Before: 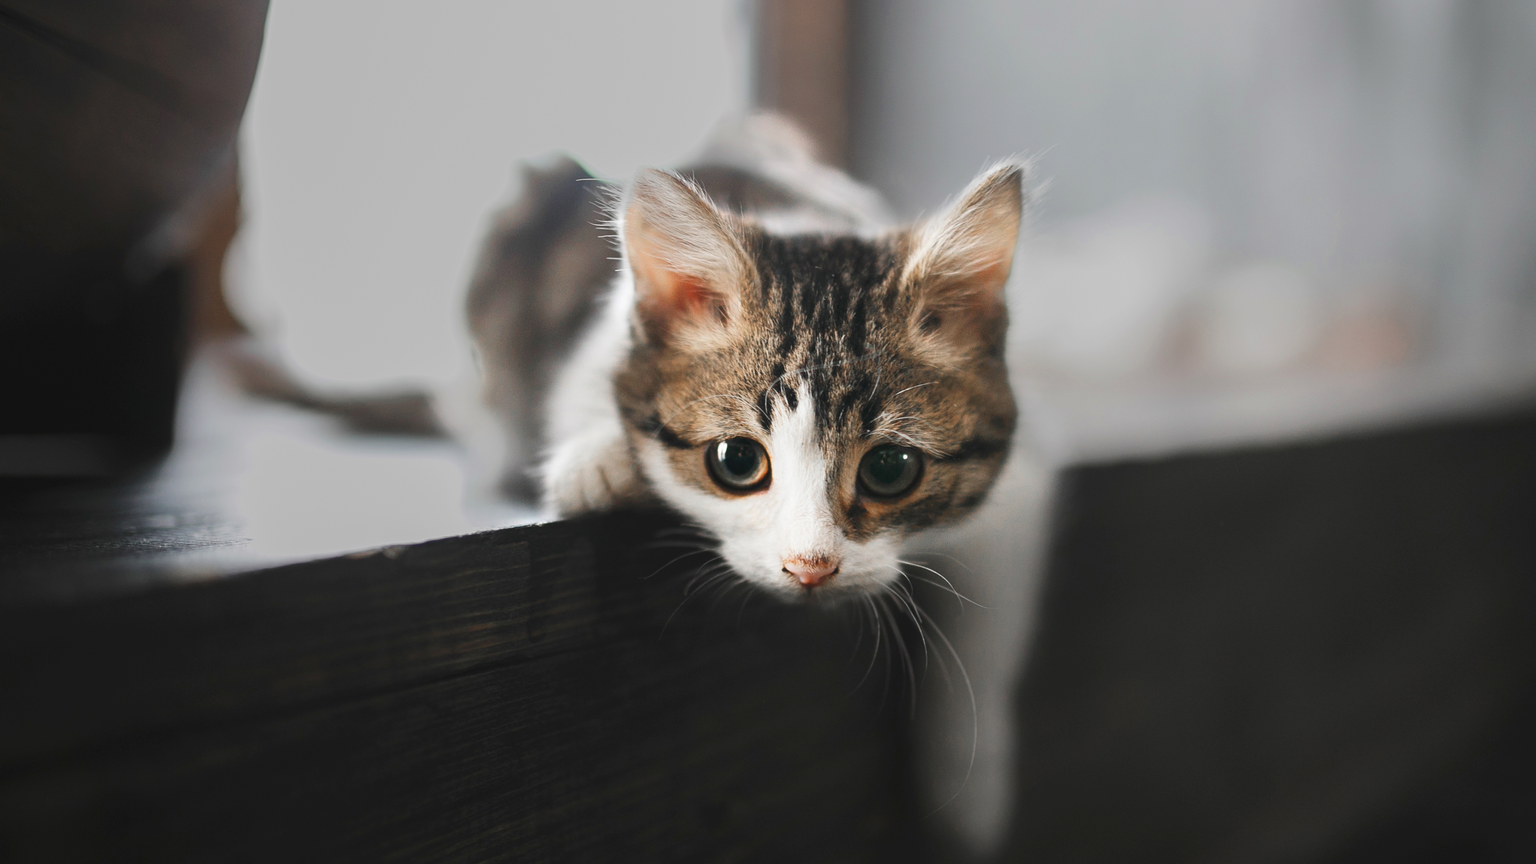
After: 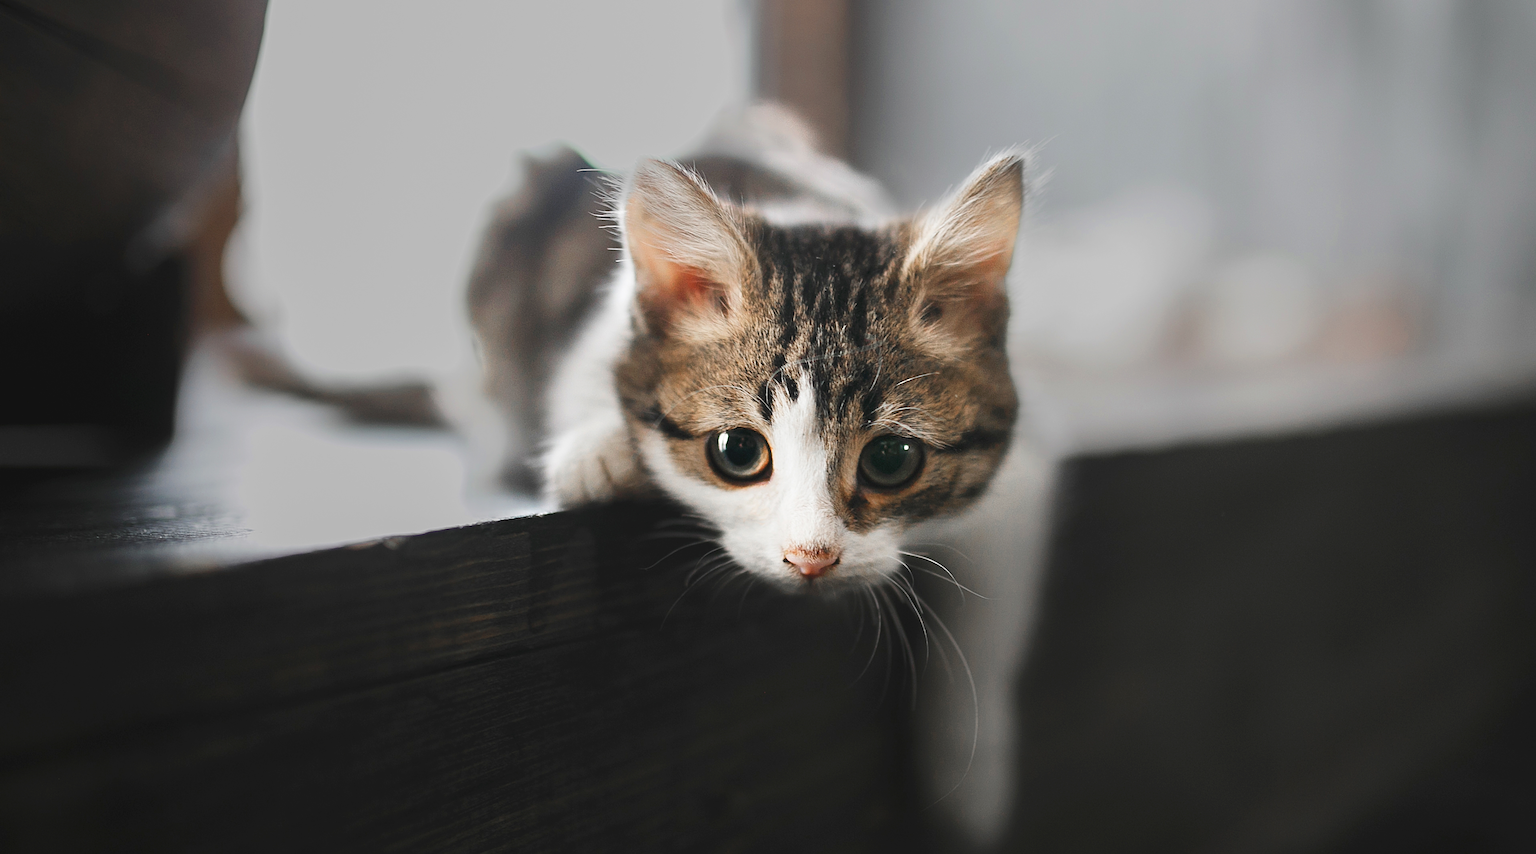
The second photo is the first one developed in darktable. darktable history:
crop: top 1.2%, right 0.058%
sharpen: on, module defaults
